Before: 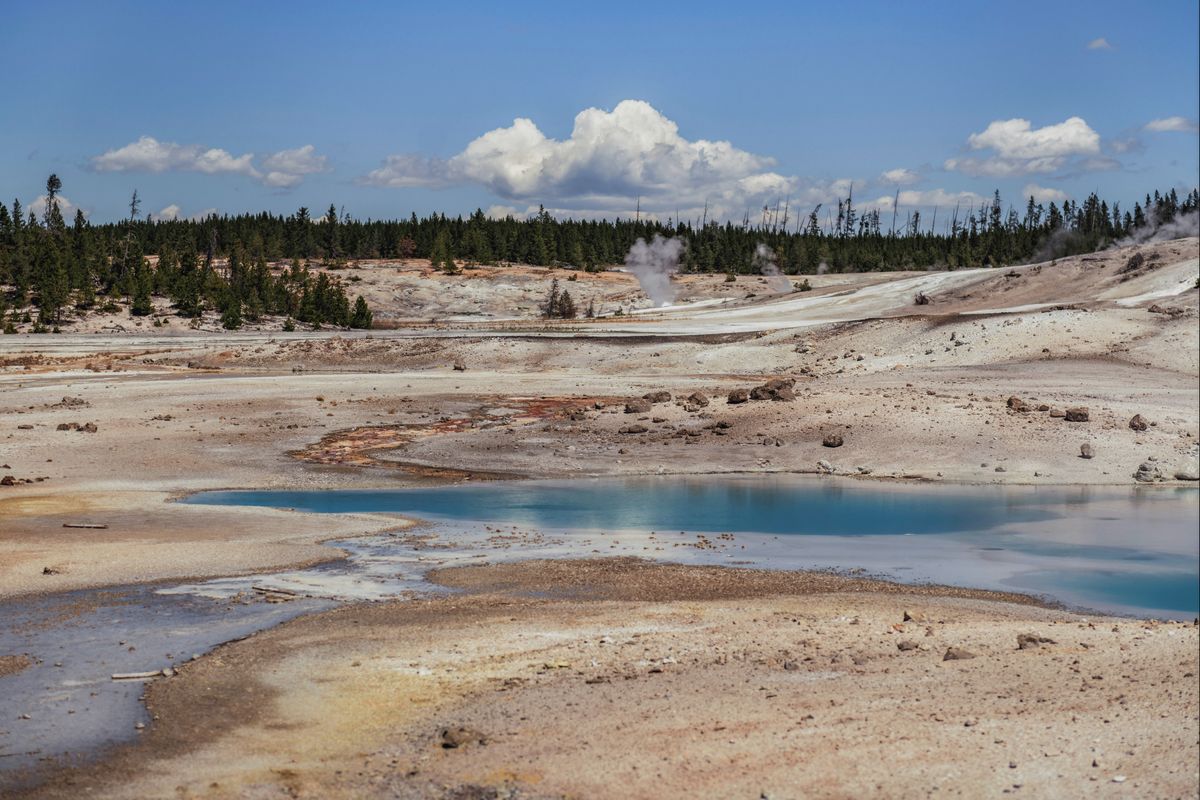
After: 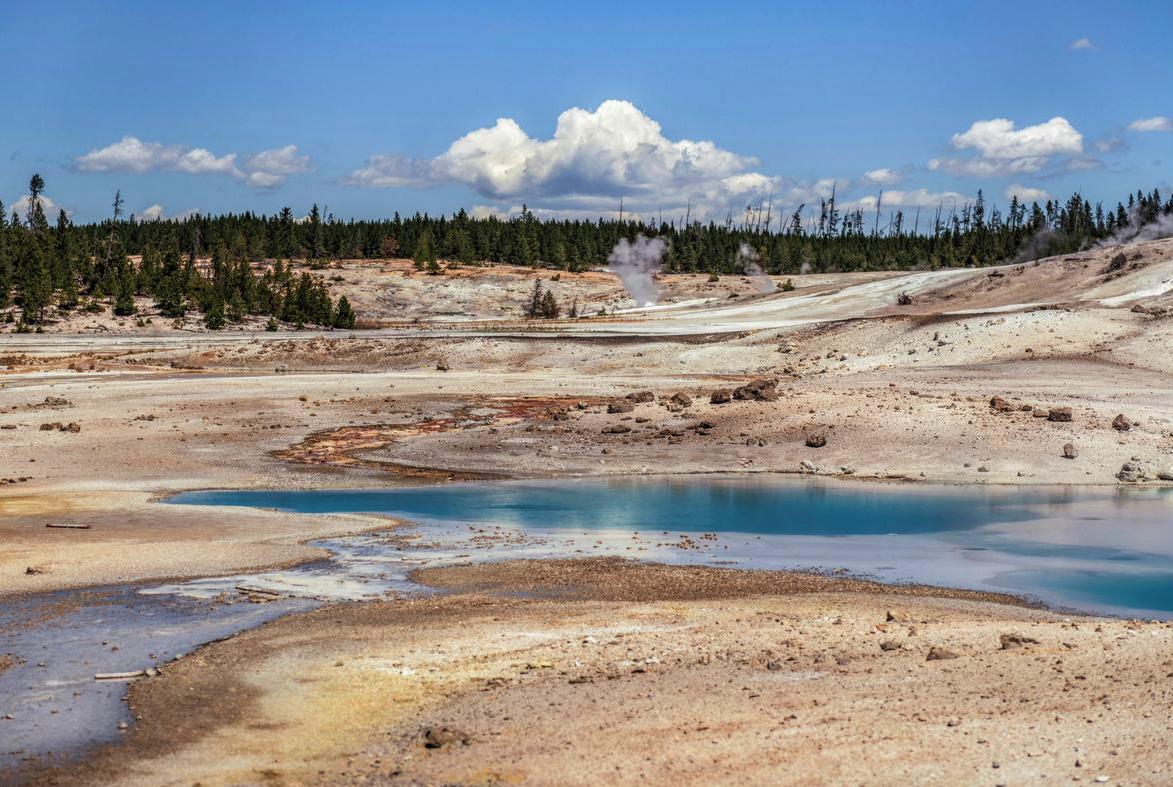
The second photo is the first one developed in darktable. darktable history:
crop and rotate: left 1.463%, right 0.719%, bottom 1.624%
exposure: exposure 0.202 EV, compensate highlight preservation false
local contrast: on, module defaults
velvia: strength 28.35%
